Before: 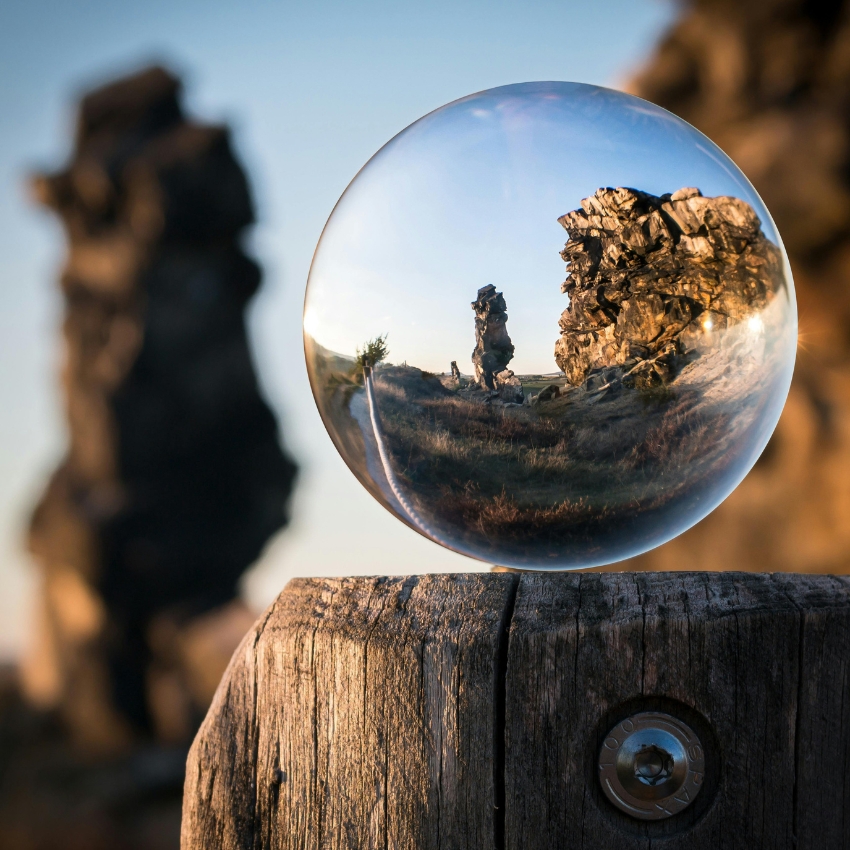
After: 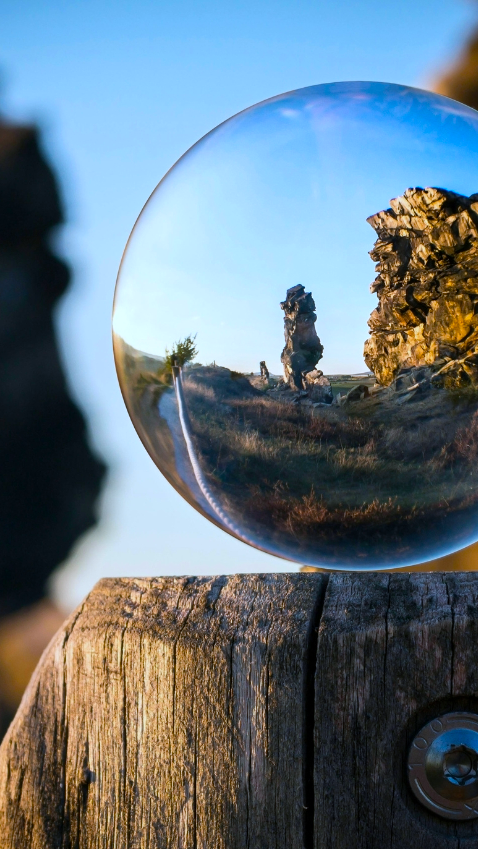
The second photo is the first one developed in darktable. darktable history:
crop and rotate: left 22.516%, right 21.234%
white balance: red 0.924, blue 1.095
color balance rgb: linear chroma grading › global chroma 15%, perceptual saturation grading › global saturation 30%
